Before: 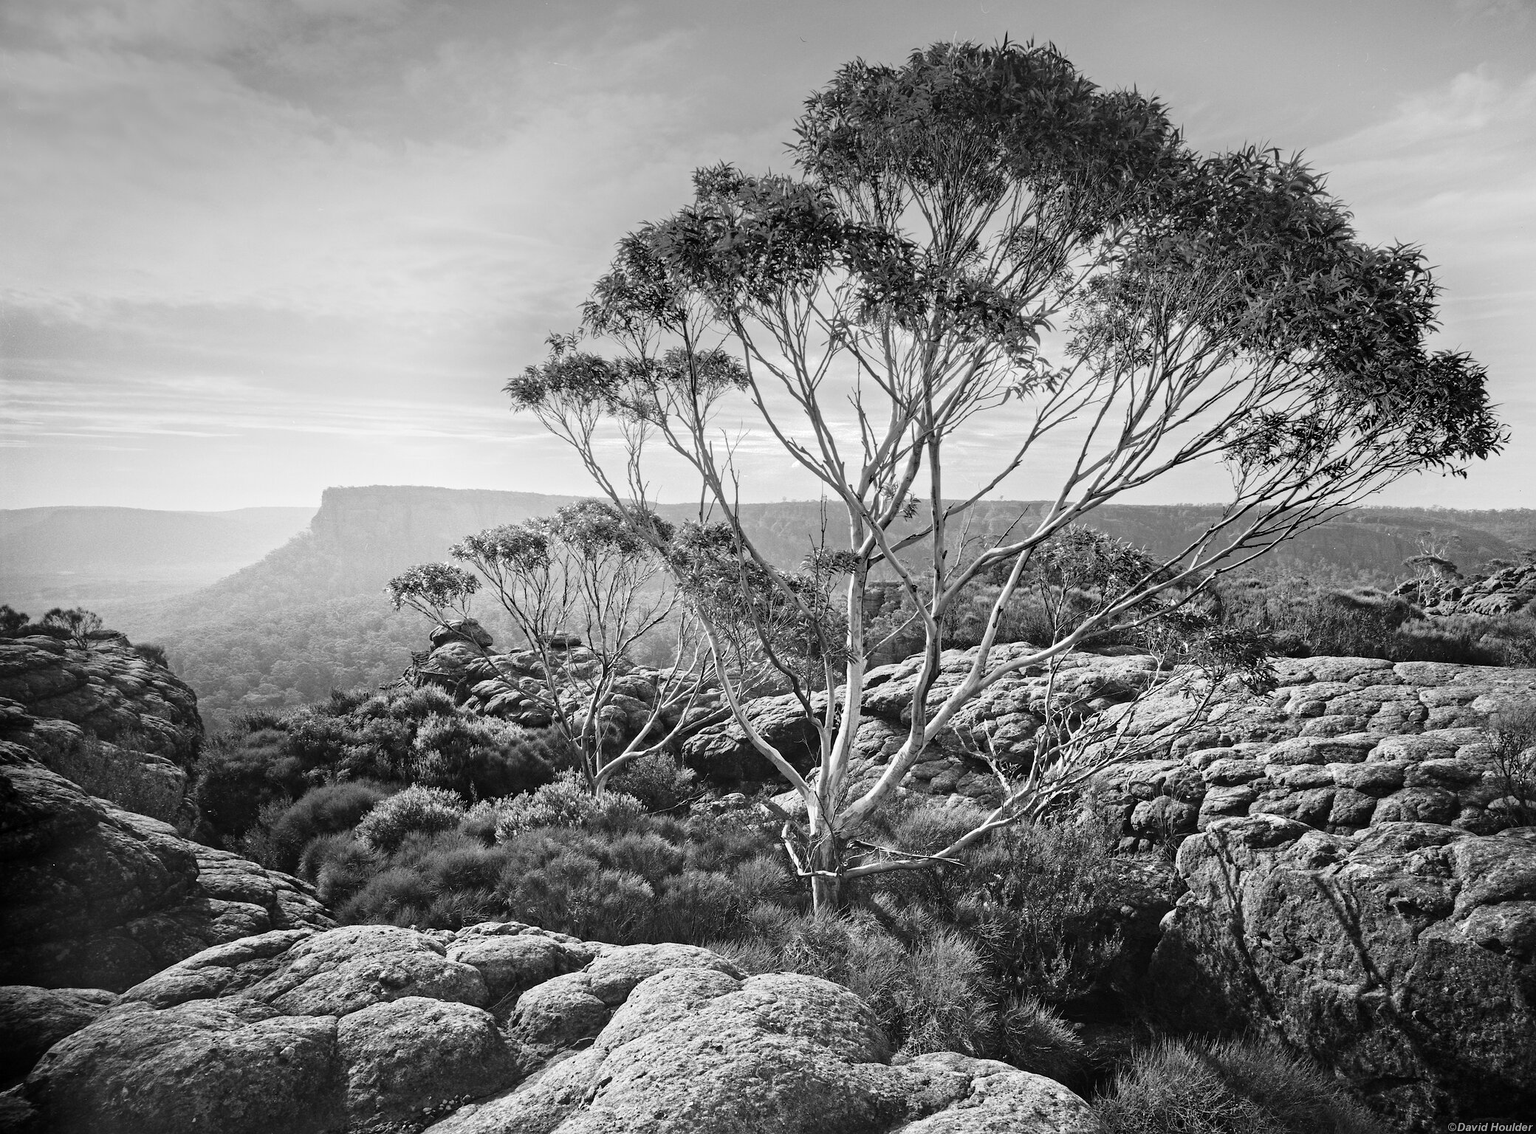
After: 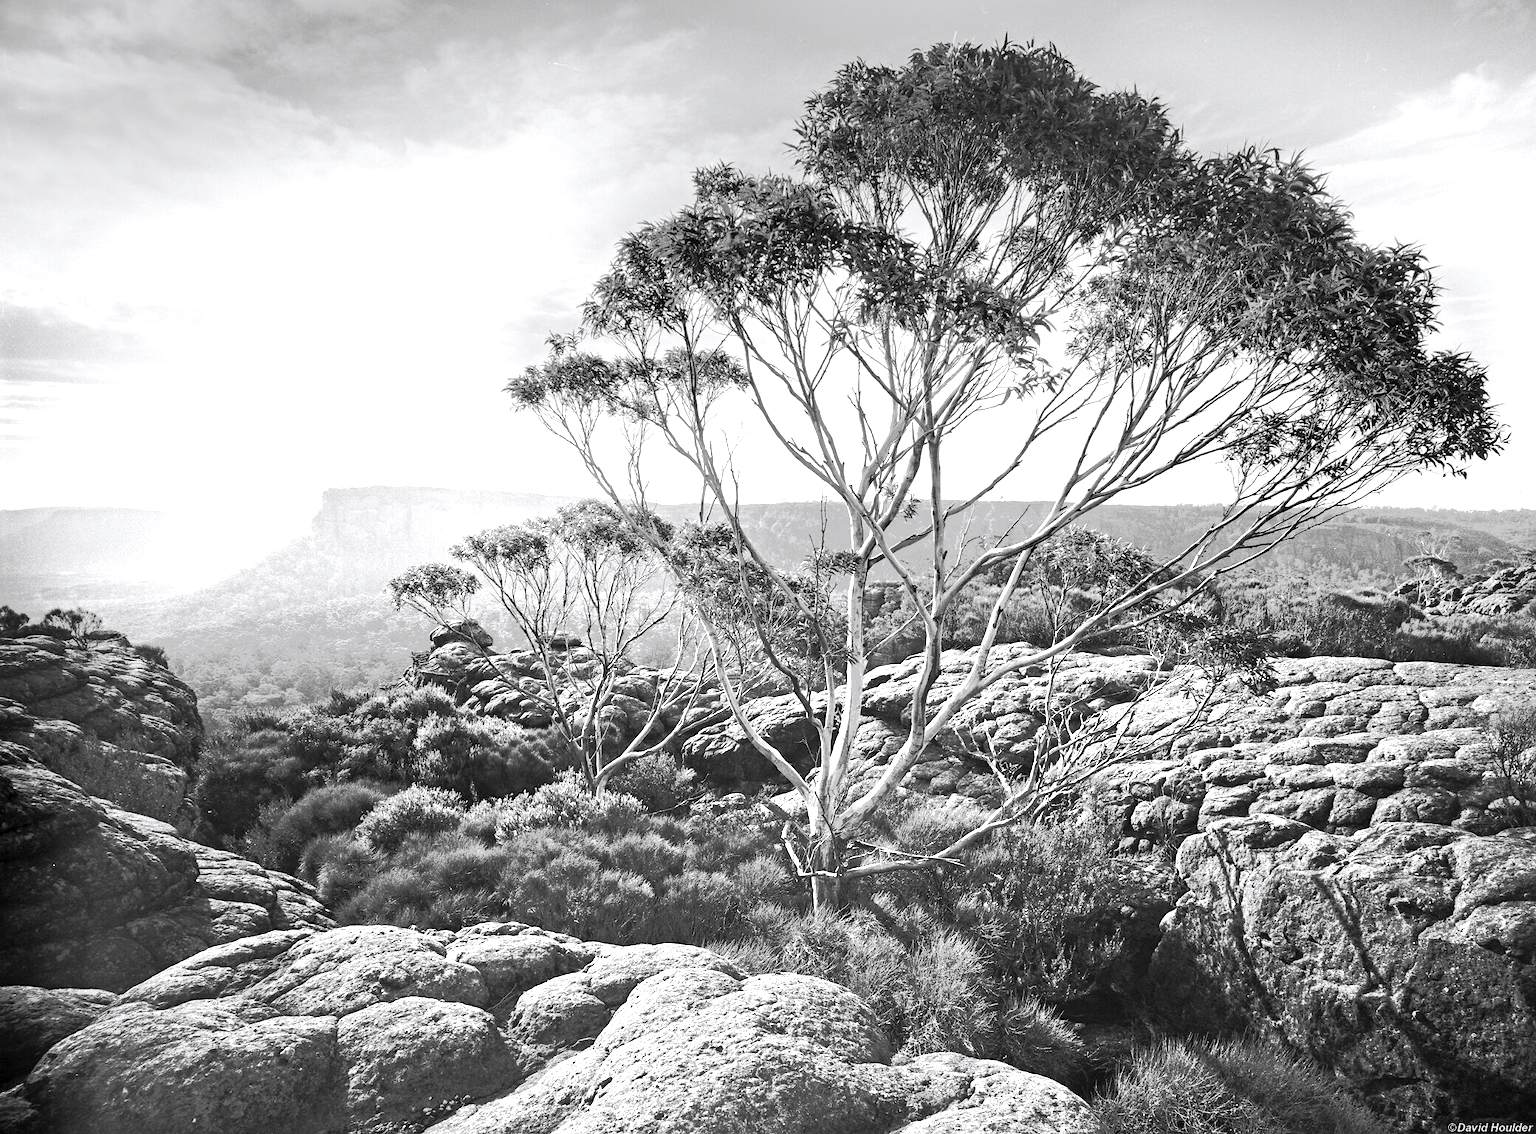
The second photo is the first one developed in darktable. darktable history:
exposure: exposure 0.6 EV, compensate highlight preservation false
tone equalizer: -7 EV -0.63 EV, -6 EV 1 EV, -5 EV -0.45 EV, -4 EV 0.43 EV, -3 EV 0.41 EV, -2 EV 0.15 EV, -1 EV -0.15 EV, +0 EV -0.39 EV, smoothing diameter 25%, edges refinement/feathering 10, preserve details guided filter
white balance: red 0.948, green 1.02, blue 1.176
color zones: curves: ch0 [(0, 0.613) (0.01, 0.613) (0.245, 0.448) (0.498, 0.529) (0.642, 0.665) (0.879, 0.777) (0.99, 0.613)]; ch1 [(0, 0.035) (0.121, 0.189) (0.259, 0.197) (0.415, 0.061) (0.589, 0.022) (0.732, 0.022) (0.857, 0.026) (0.991, 0.053)]
